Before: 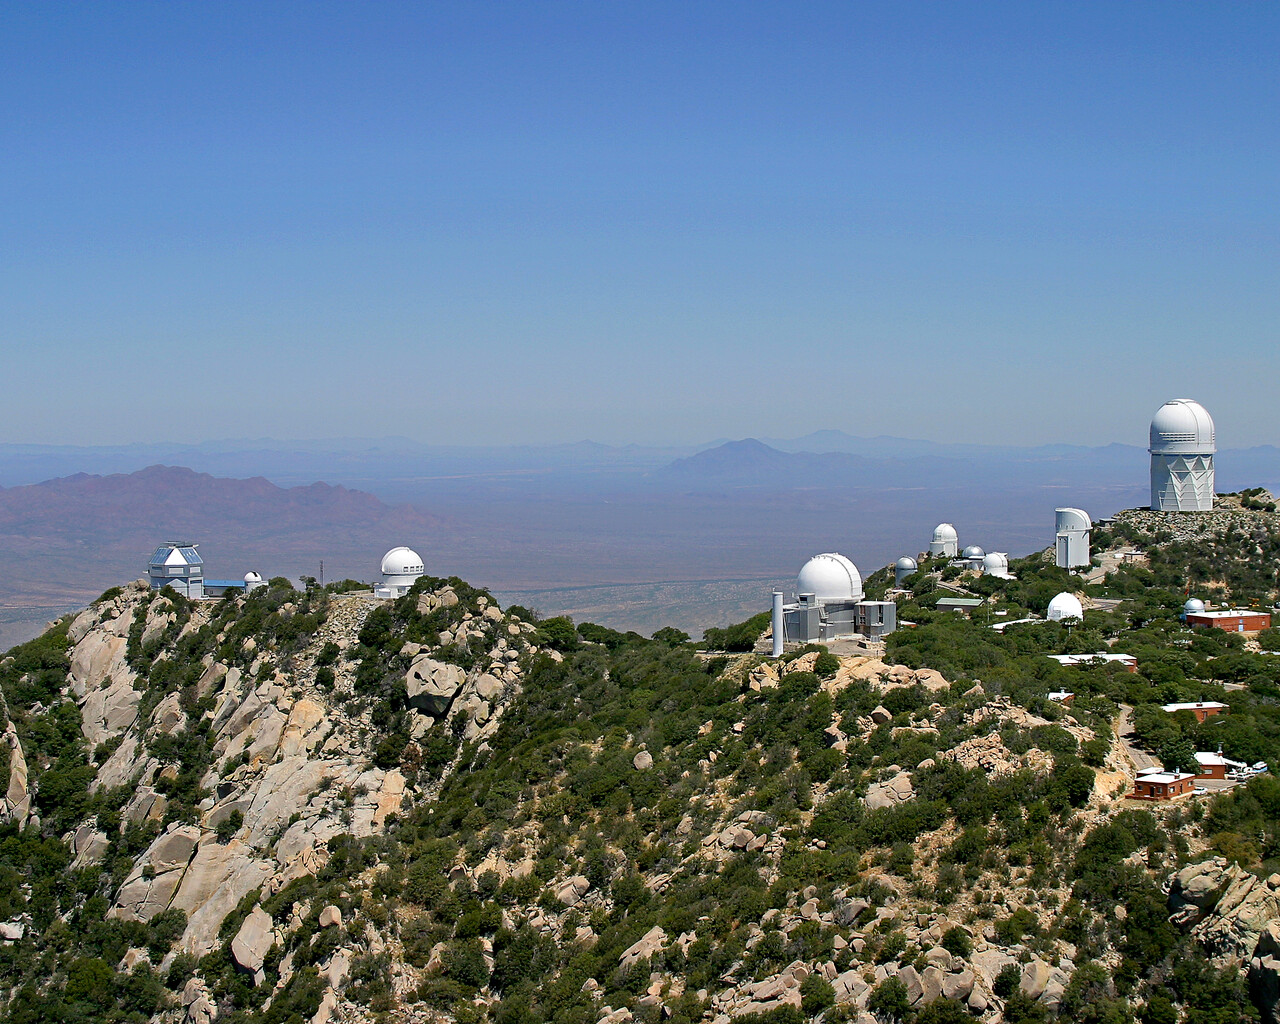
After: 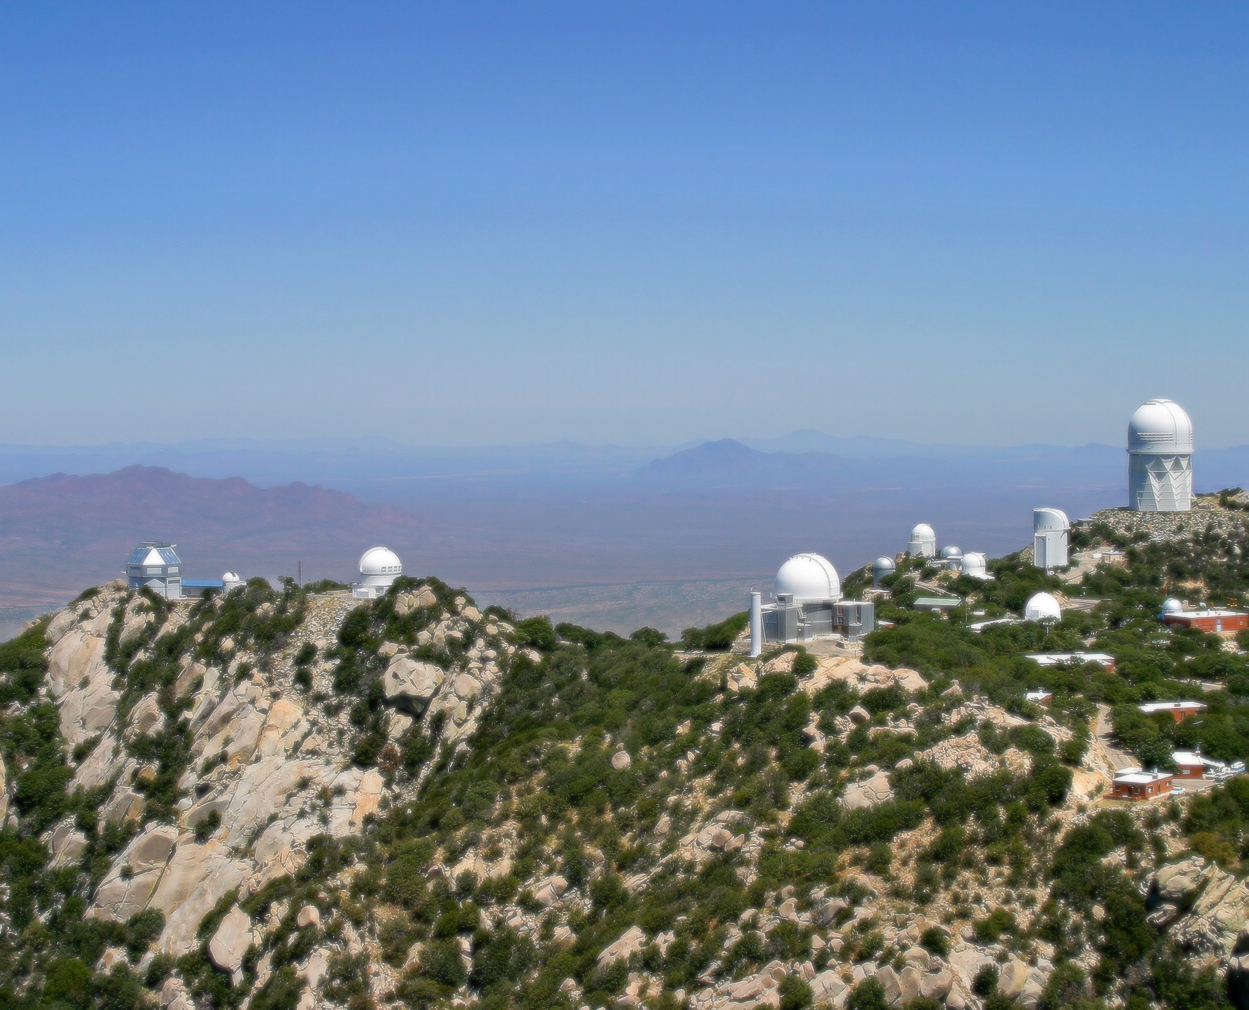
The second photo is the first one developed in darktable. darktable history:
crop and rotate: left 1.774%, right 0.633%, bottom 1.28%
soften: size 8.67%, mix 49%
